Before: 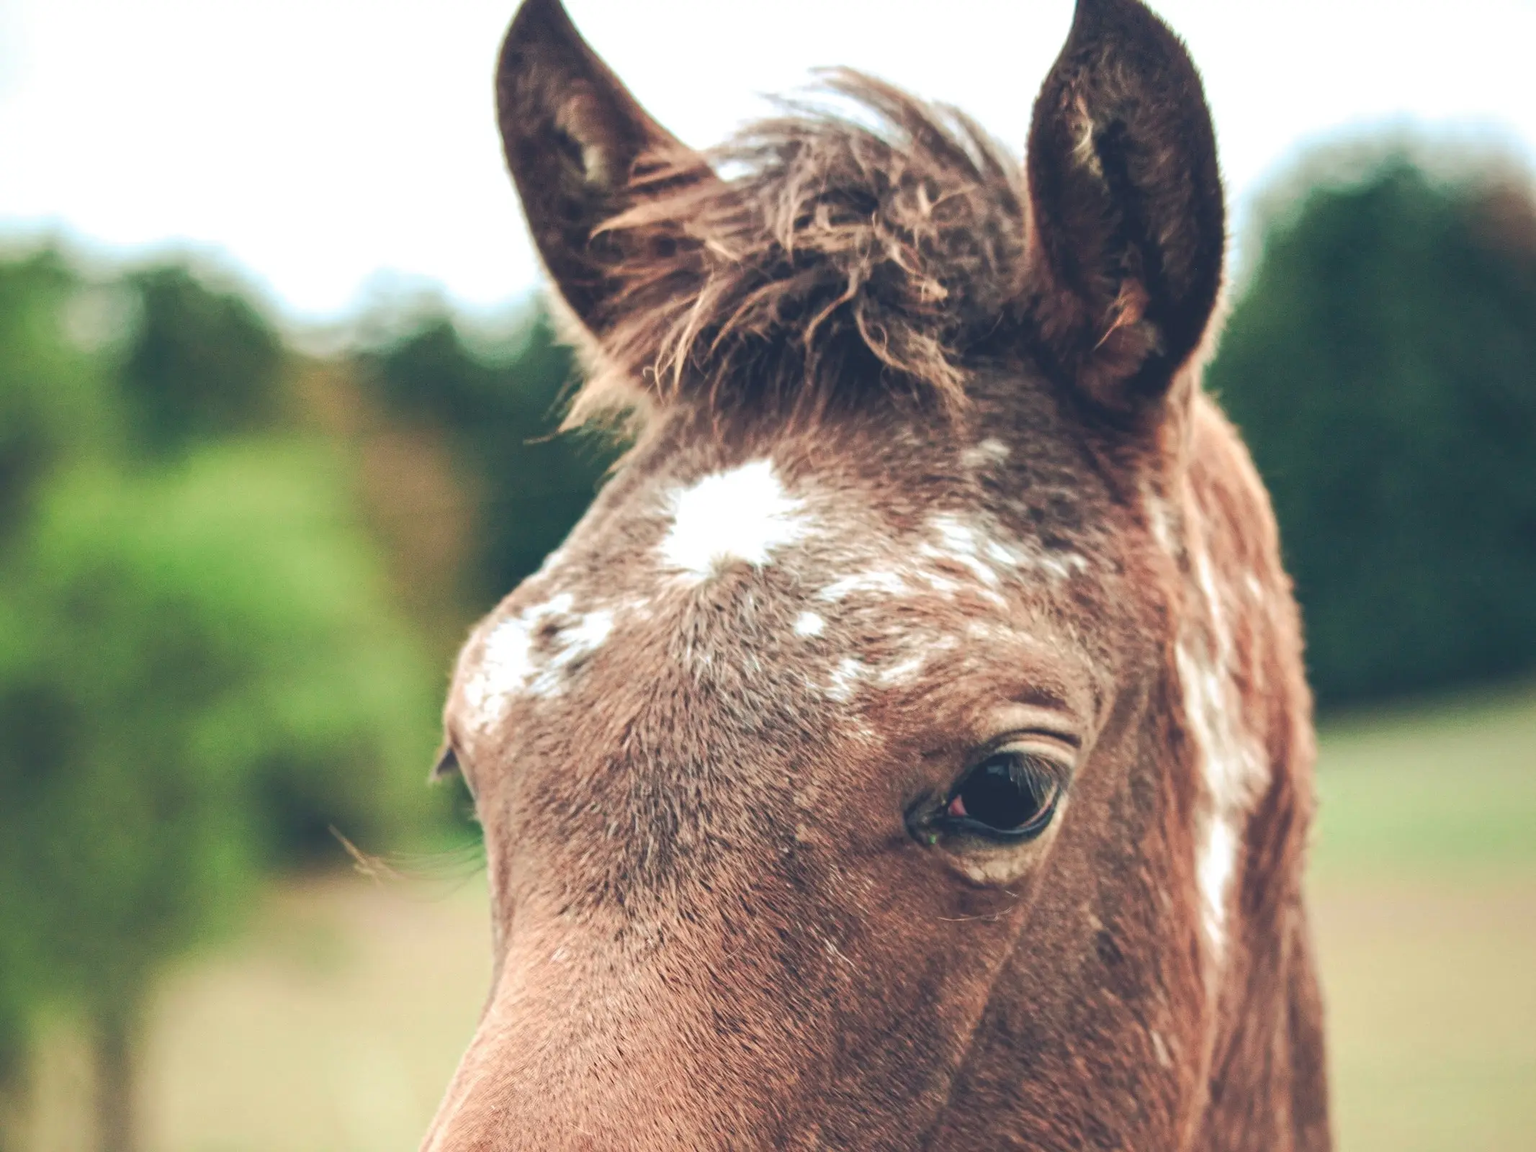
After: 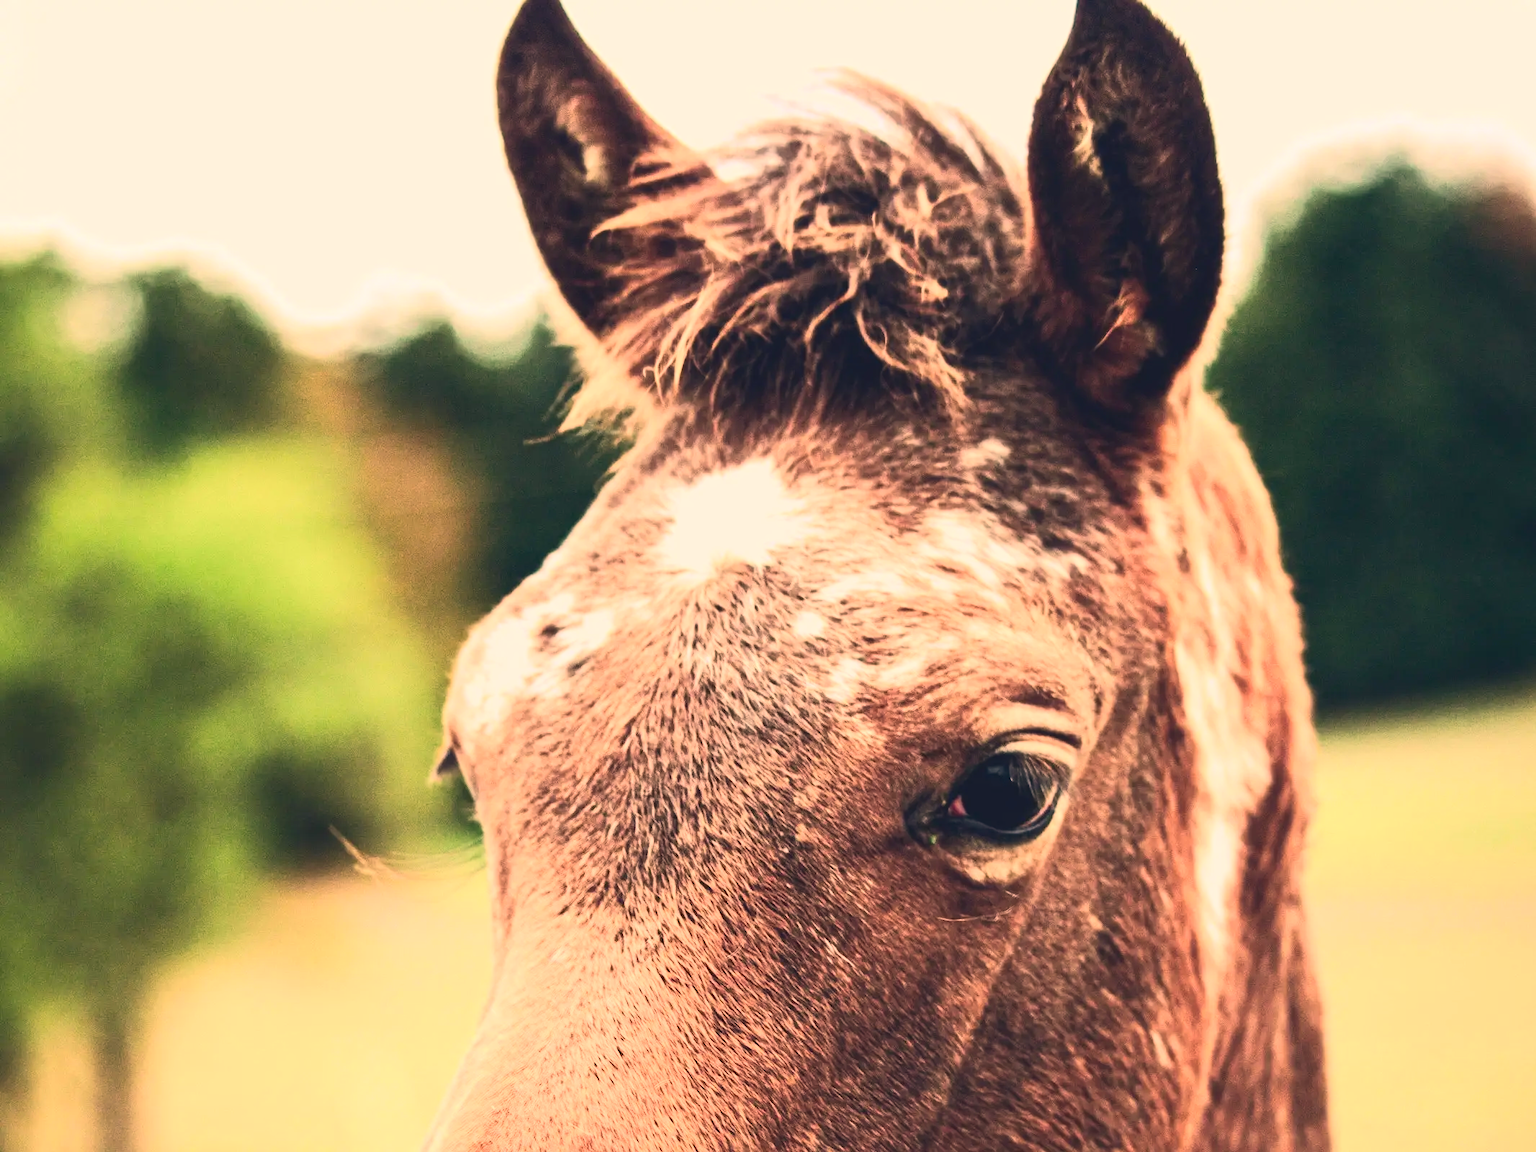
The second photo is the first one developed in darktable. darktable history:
color correction: highlights a* 17.54, highlights b* 18.64
contrast brightness saturation: contrast 0.399, brightness 0.099, saturation 0.211
